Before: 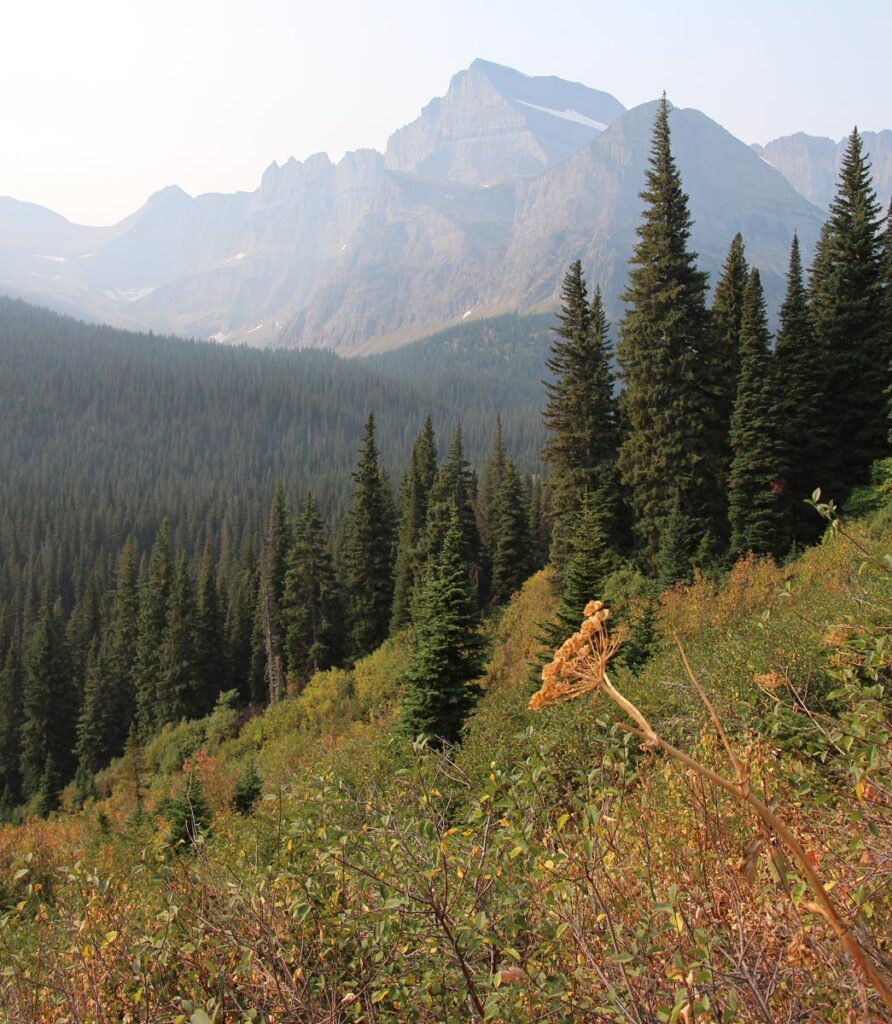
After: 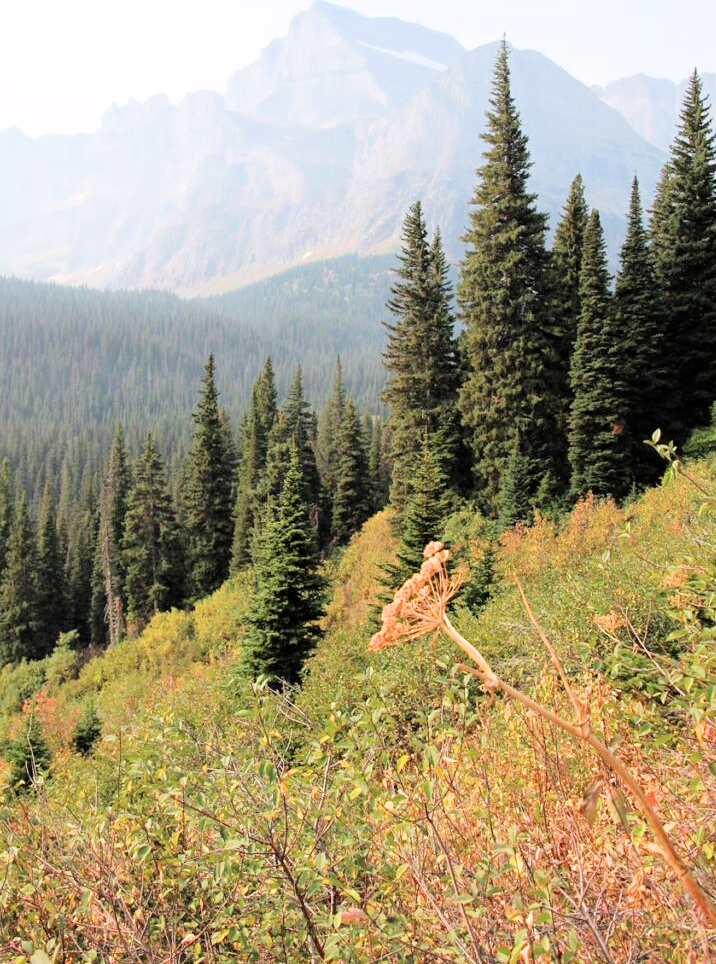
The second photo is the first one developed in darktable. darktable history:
crop and rotate: left 17.959%, top 5.771%, right 1.742%
exposure: black level correction 0, exposure 1.45 EV, compensate exposure bias true, compensate highlight preservation false
filmic rgb: black relative exposure -5 EV, hardness 2.88, contrast 1.1
